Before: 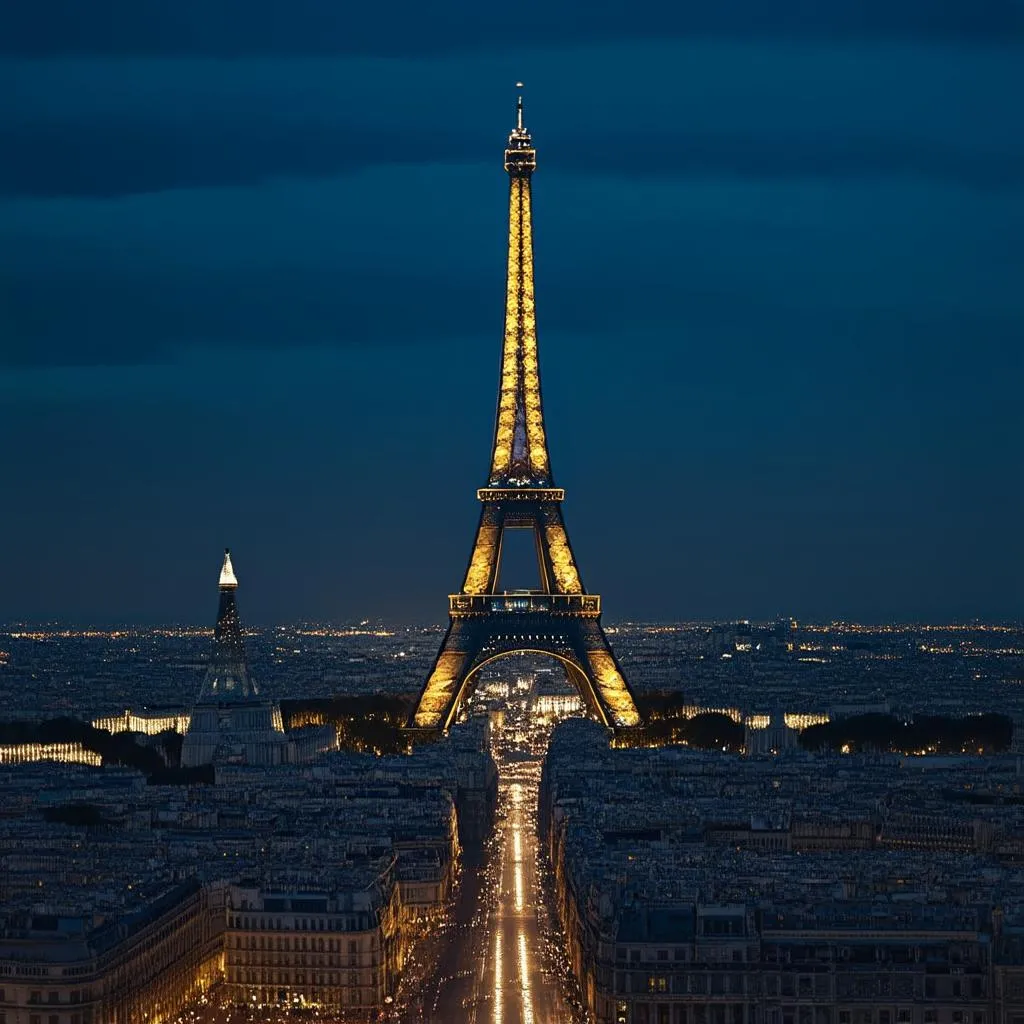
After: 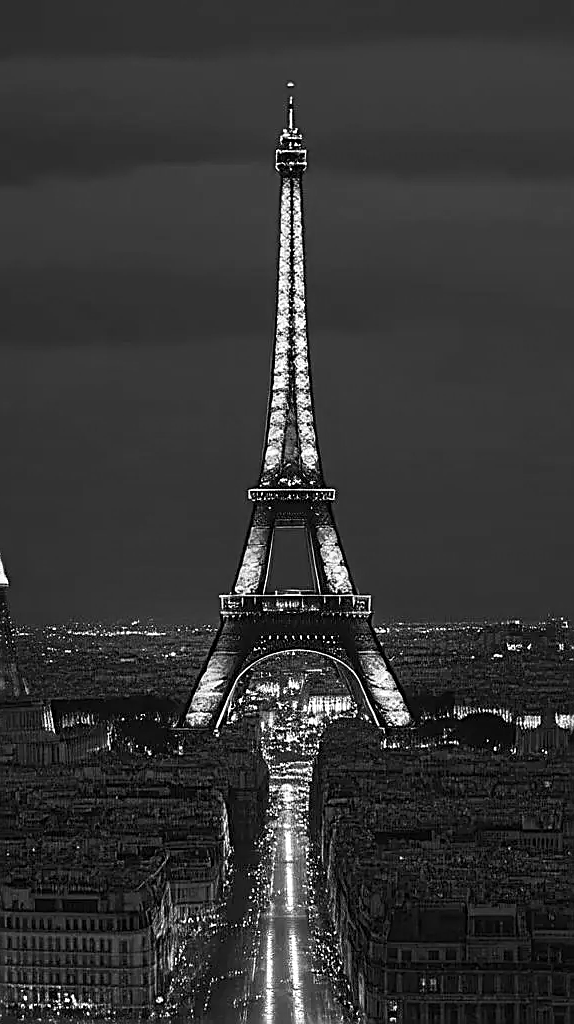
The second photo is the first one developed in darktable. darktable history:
sharpen: amount 0.893
crop and rotate: left 22.364%, right 21.557%
color zones: curves: ch1 [(0, -0.394) (0.143, -0.394) (0.286, -0.394) (0.429, -0.392) (0.571, -0.391) (0.714, -0.391) (0.857, -0.391) (1, -0.394)]
